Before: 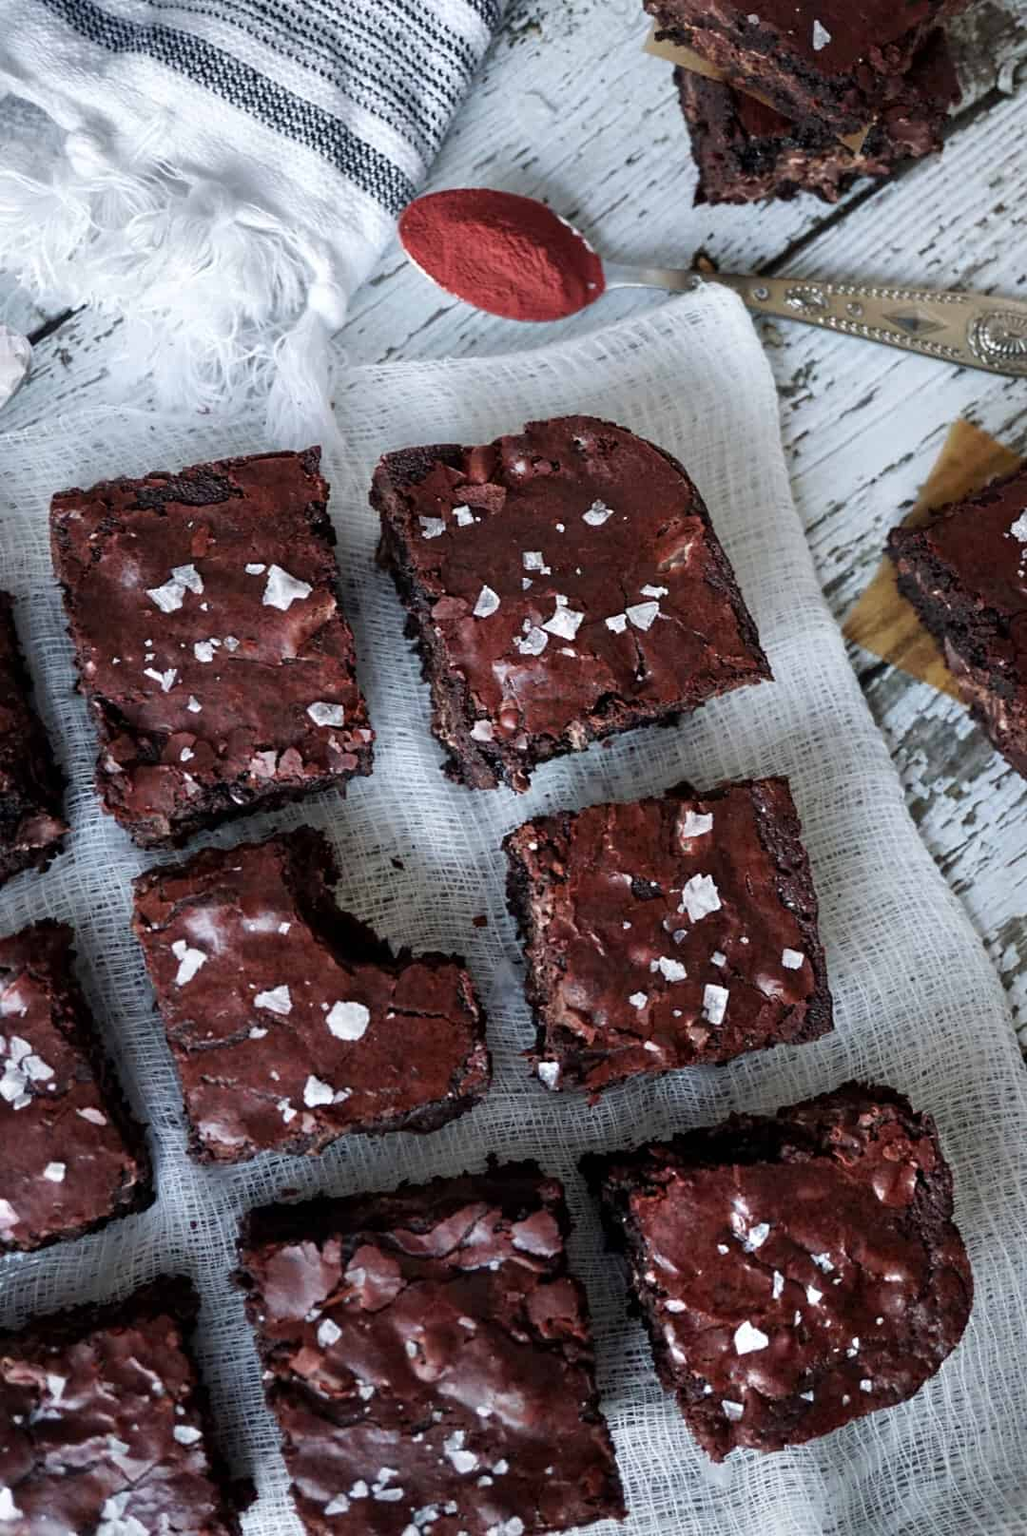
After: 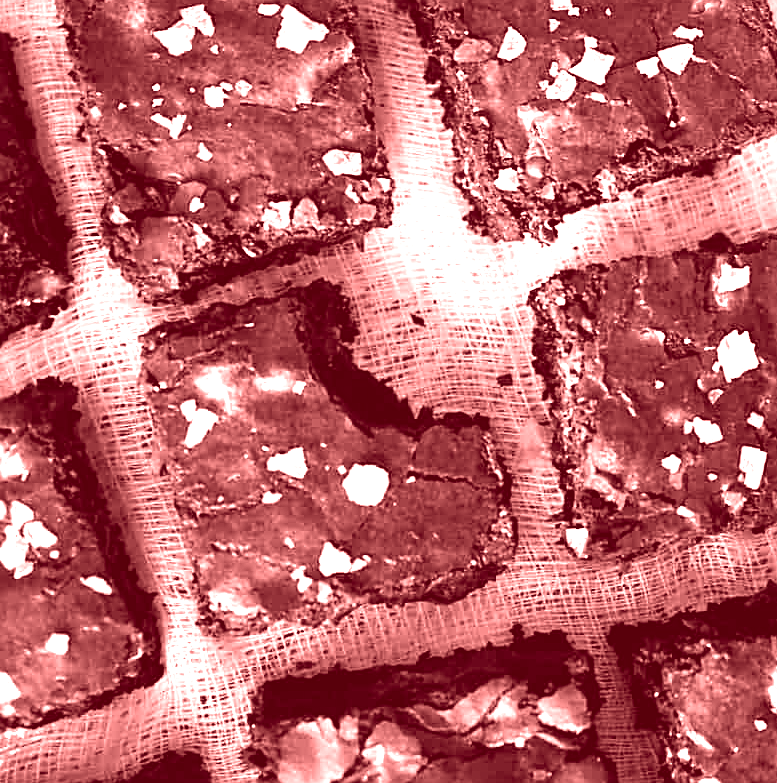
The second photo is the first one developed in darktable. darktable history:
color balance rgb: linear chroma grading › global chroma 15%, perceptual saturation grading › global saturation 30%
color contrast: green-magenta contrast 1.55, blue-yellow contrast 1.83
sharpen: on, module defaults
exposure: black level correction 0, exposure 1.1 EV, compensate highlight preservation false
crop: top 36.498%, right 27.964%, bottom 14.995%
tone equalizer: -8 EV -0.417 EV, -7 EV -0.389 EV, -6 EV -0.333 EV, -5 EV -0.222 EV, -3 EV 0.222 EV, -2 EV 0.333 EV, -1 EV 0.389 EV, +0 EV 0.417 EV, edges refinement/feathering 500, mask exposure compensation -1.57 EV, preserve details no
colorize: saturation 60%, source mix 100%
